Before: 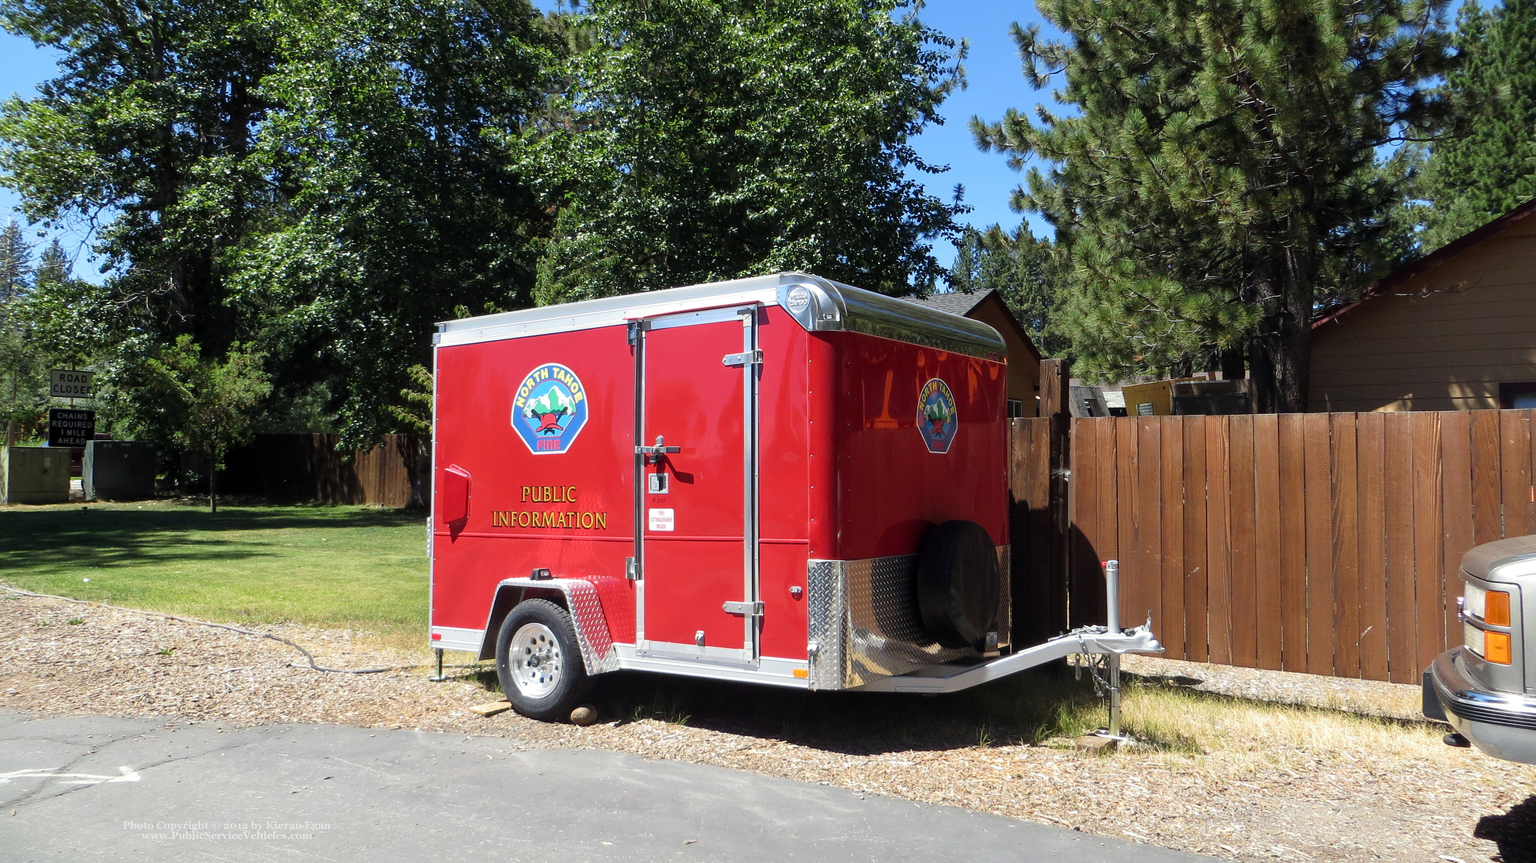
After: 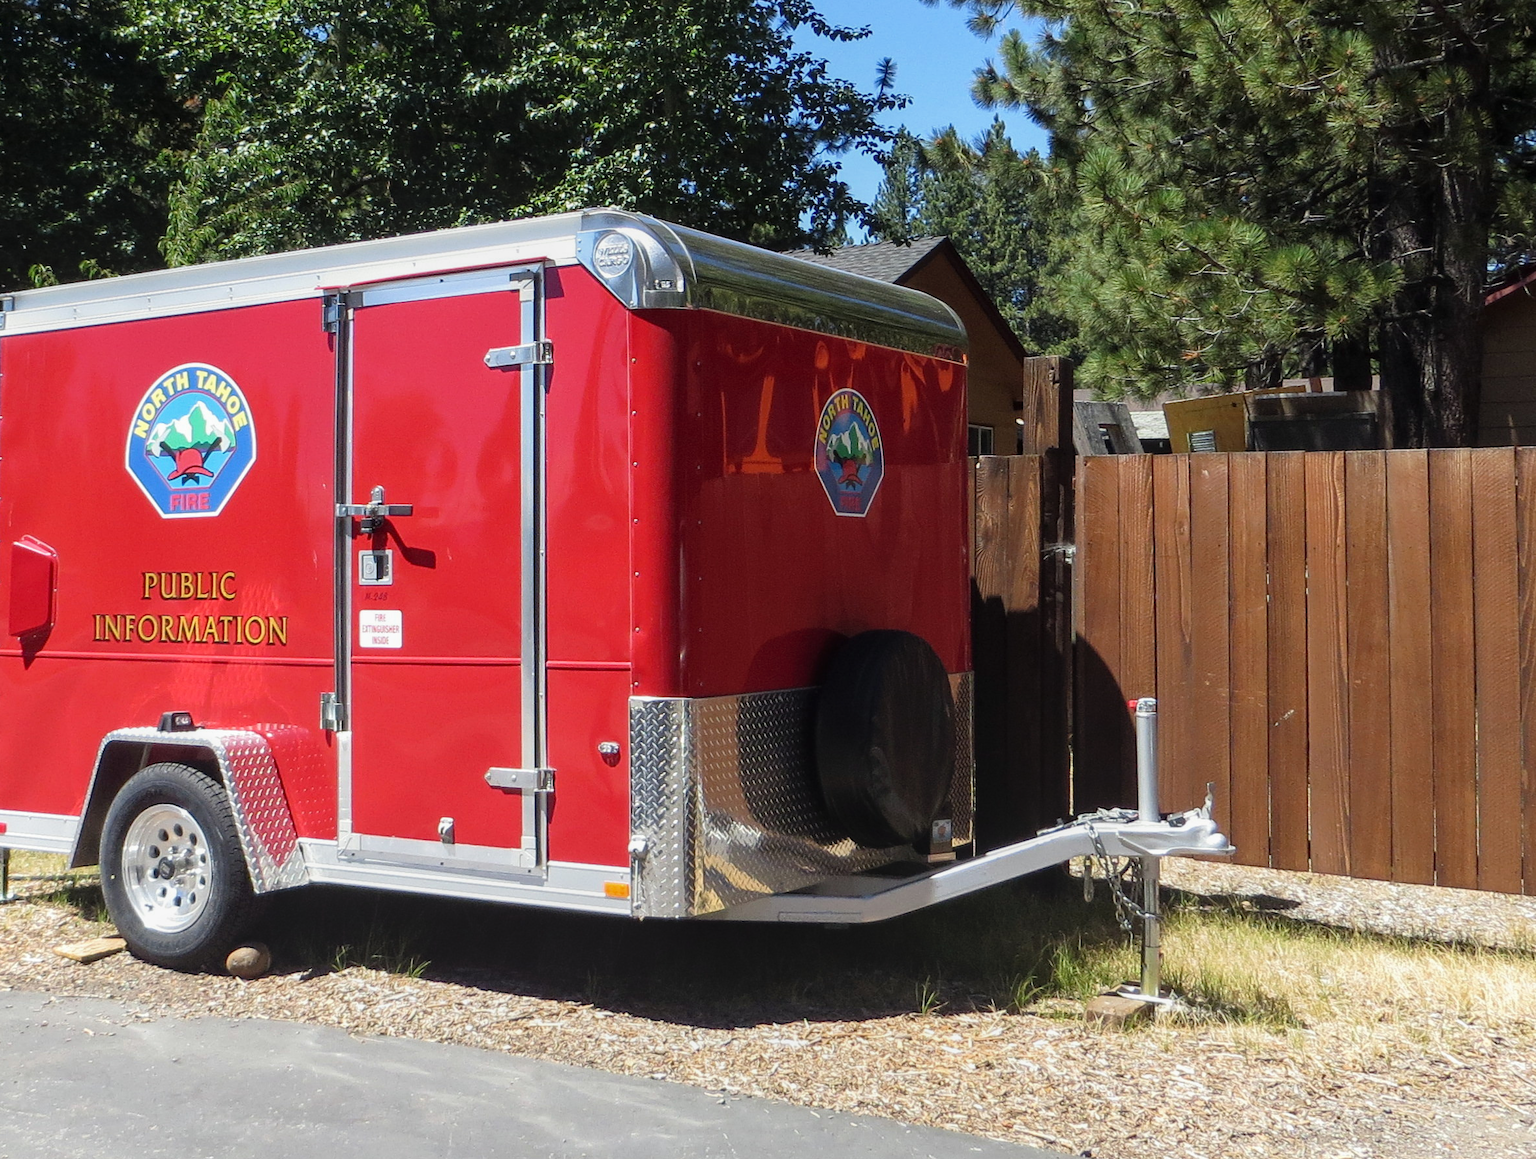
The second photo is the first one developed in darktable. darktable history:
local contrast: detail 110%
tone curve: curves: ch0 [(0, 0) (0.003, 0.003) (0.011, 0.011) (0.025, 0.025) (0.044, 0.045) (0.069, 0.07) (0.1, 0.1) (0.136, 0.137) (0.177, 0.179) (0.224, 0.226) (0.277, 0.279) (0.335, 0.338) (0.399, 0.402) (0.468, 0.472) (0.543, 0.547) (0.623, 0.628) (0.709, 0.715) (0.801, 0.807) (0.898, 0.902) (1, 1)], preserve colors none
crop and rotate: left 28.477%, top 17.329%, right 12.632%, bottom 3.511%
